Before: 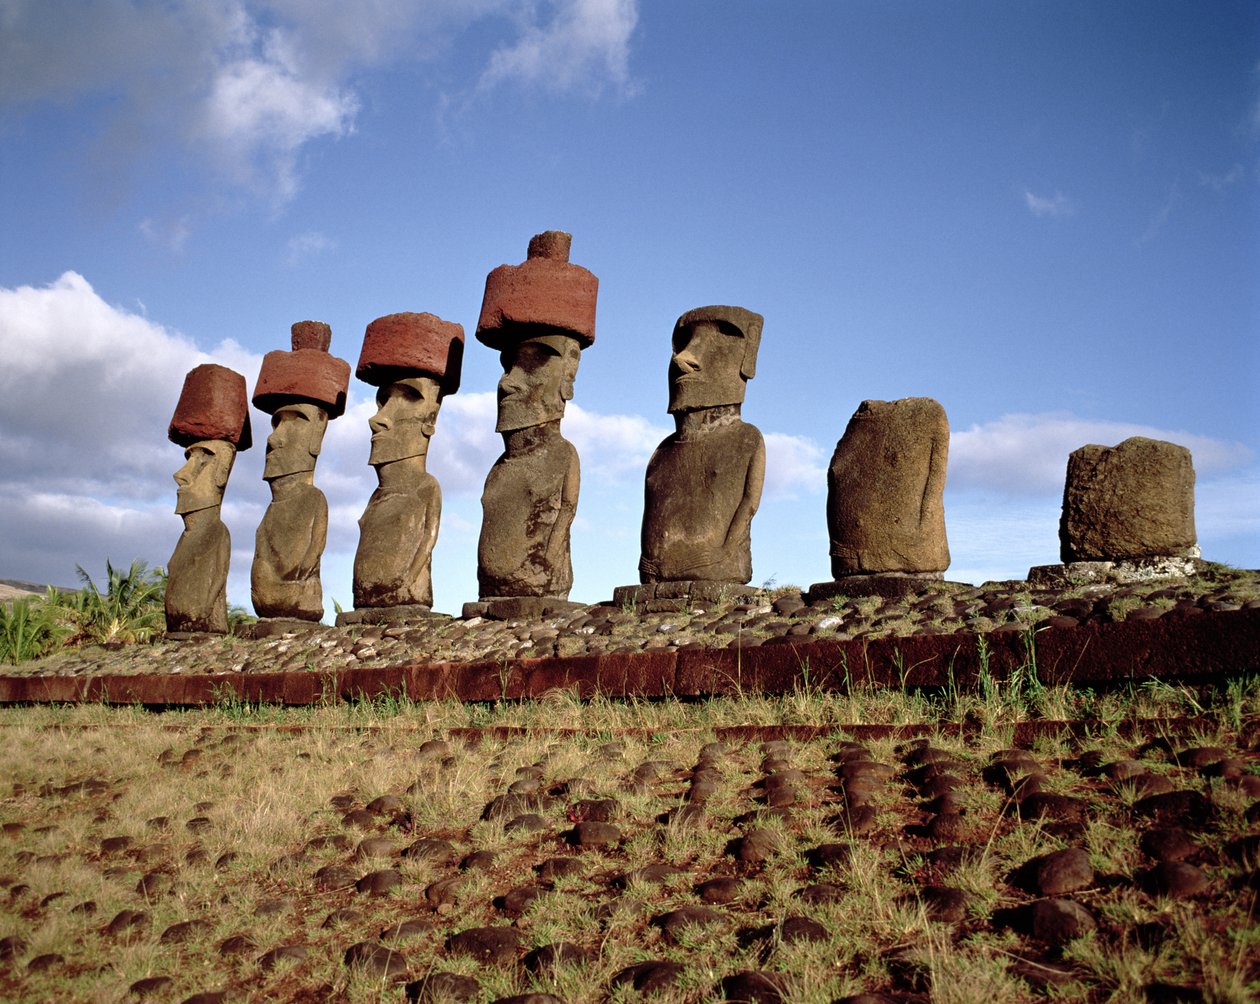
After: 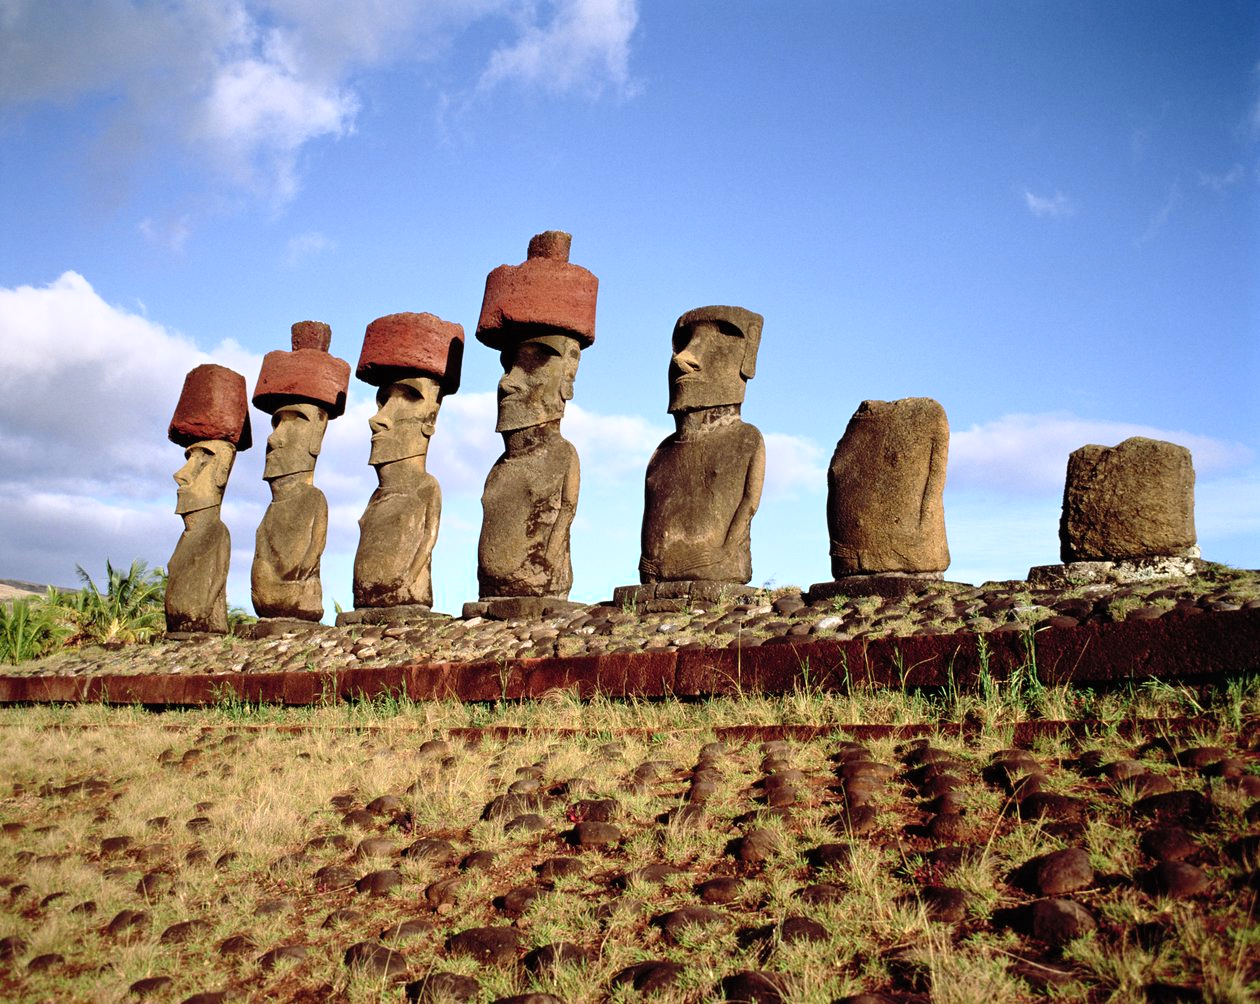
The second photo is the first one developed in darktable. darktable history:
color zones: curves: ch0 [(0.25, 0.5) (0.423, 0.5) (0.443, 0.5) (0.521, 0.756) (0.568, 0.5) (0.576, 0.5) (0.75, 0.5)]; ch1 [(0.25, 0.5) (0.423, 0.5) (0.443, 0.5) (0.539, 0.873) (0.624, 0.565) (0.631, 0.5) (0.75, 0.5)]
contrast brightness saturation: contrast 0.2, brightness 0.16, saturation 0.22
